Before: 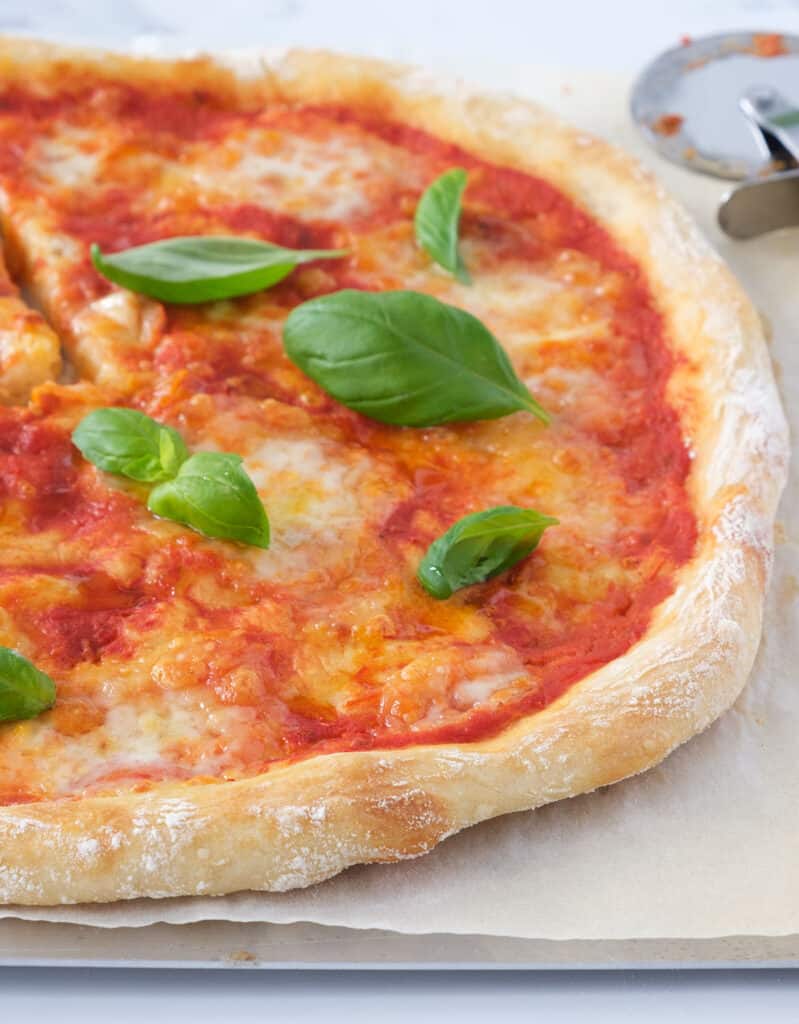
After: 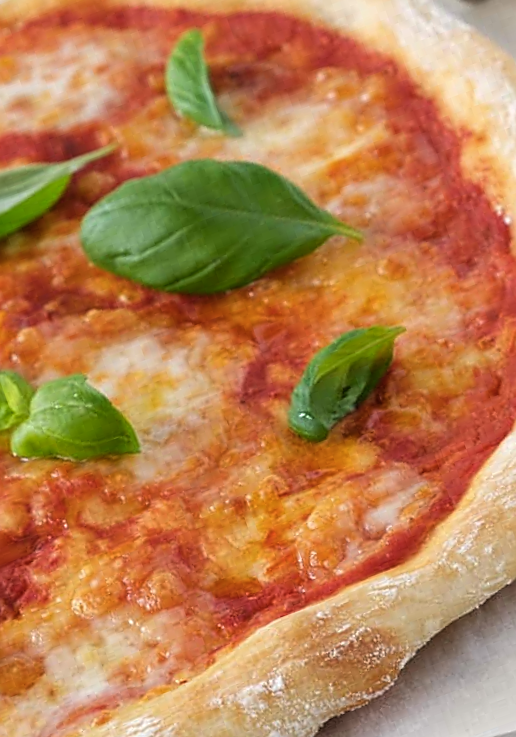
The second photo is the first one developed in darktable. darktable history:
sharpen: on, module defaults
color balance rgb: shadows lift › luminance 0.957%, shadows lift › chroma 0.164%, shadows lift › hue 20.84°, power › luminance -14.908%, perceptual saturation grading › global saturation 0.32%, global vibrance 20%
crop and rotate: angle 19.72°, left 6.854%, right 4.347%, bottom 1.114%
local contrast: mode bilateral grid, contrast 9, coarseness 25, detail 115%, midtone range 0.2
contrast brightness saturation: saturation -0.054
